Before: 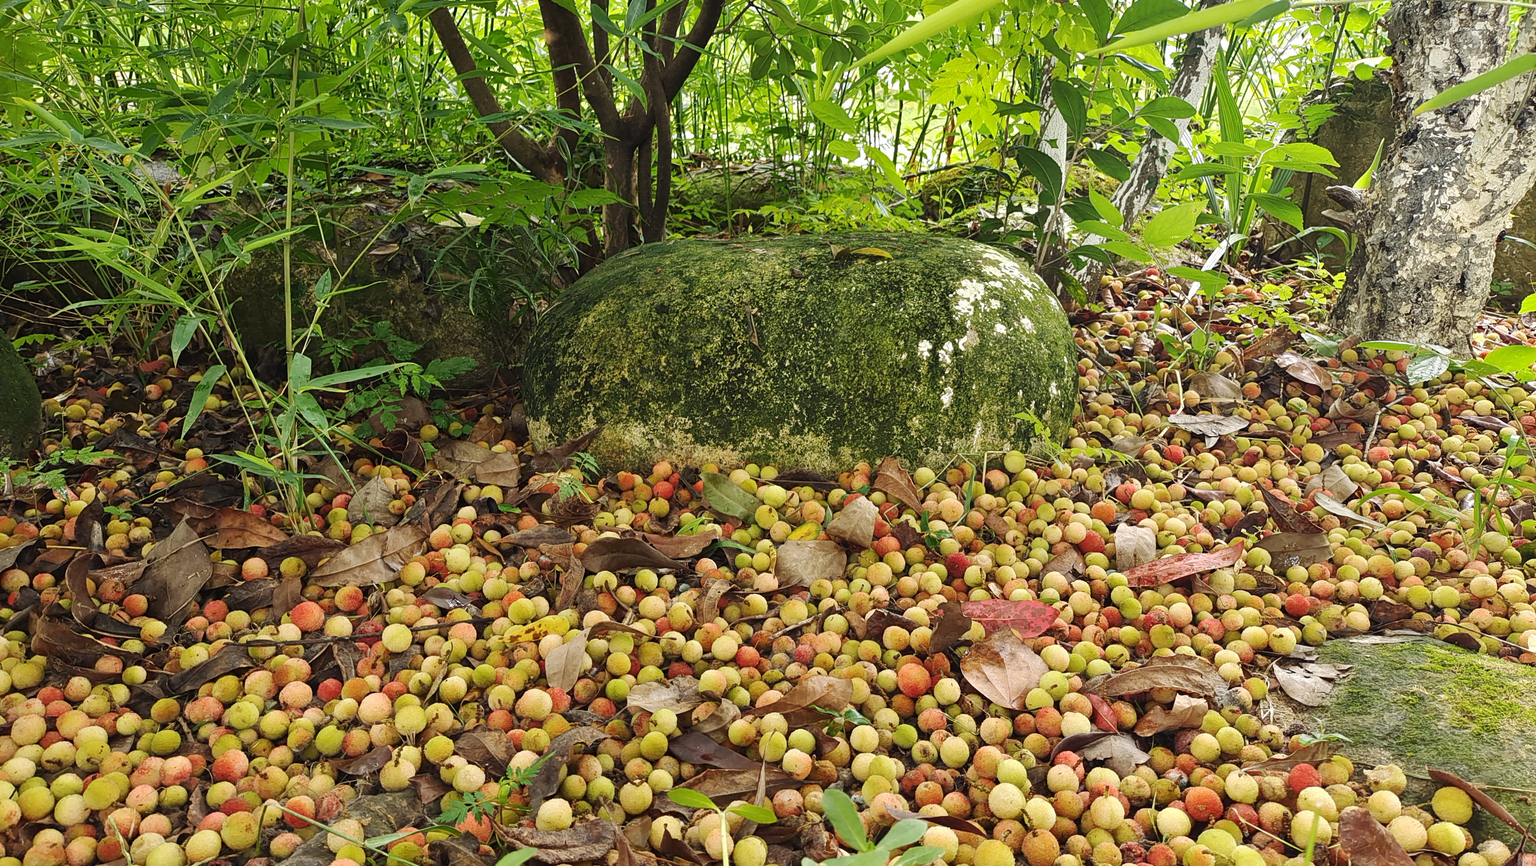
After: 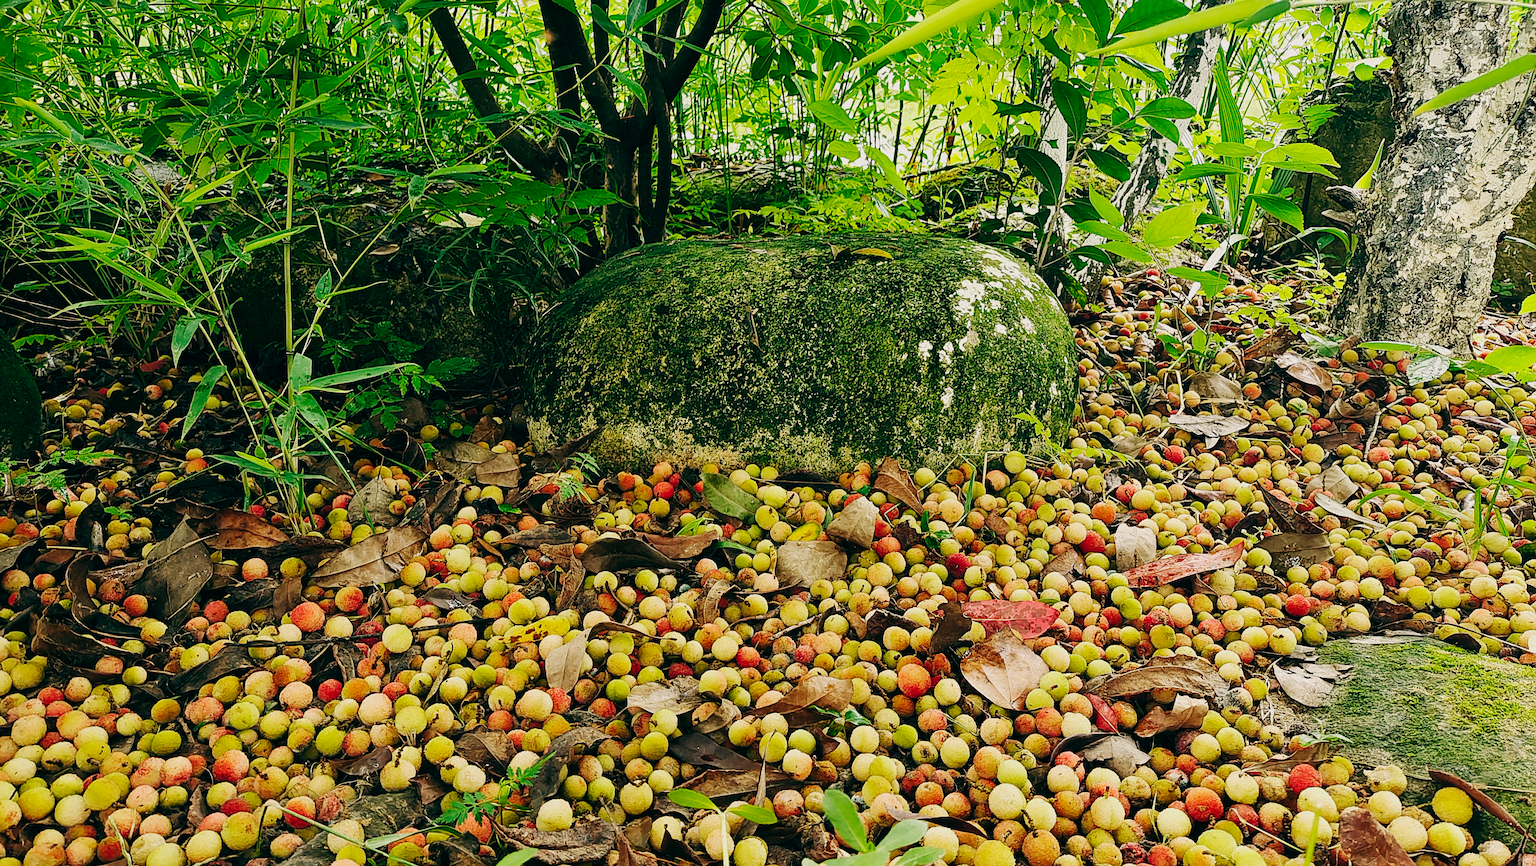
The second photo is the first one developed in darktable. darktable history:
color balance: lift [1.005, 0.99, 1.007, 1.01], gamma [1, 0.979, 1.011, 1.021], gain [0.923, 1.098, 1.025, 0.902], input saturation 90.45%, contrast 7.73%, output saturation 105.91%
sigmoid: contrast 1.8, skew -0.2, preserve hue 0%, red attenuation 0.1, red rotation 0.035, green attenuation 0.1, green rotation -0.017, blue attenuation 0.15, blue rotation -0.052, base primaries Rec2020
sharpen: on, module defaults
